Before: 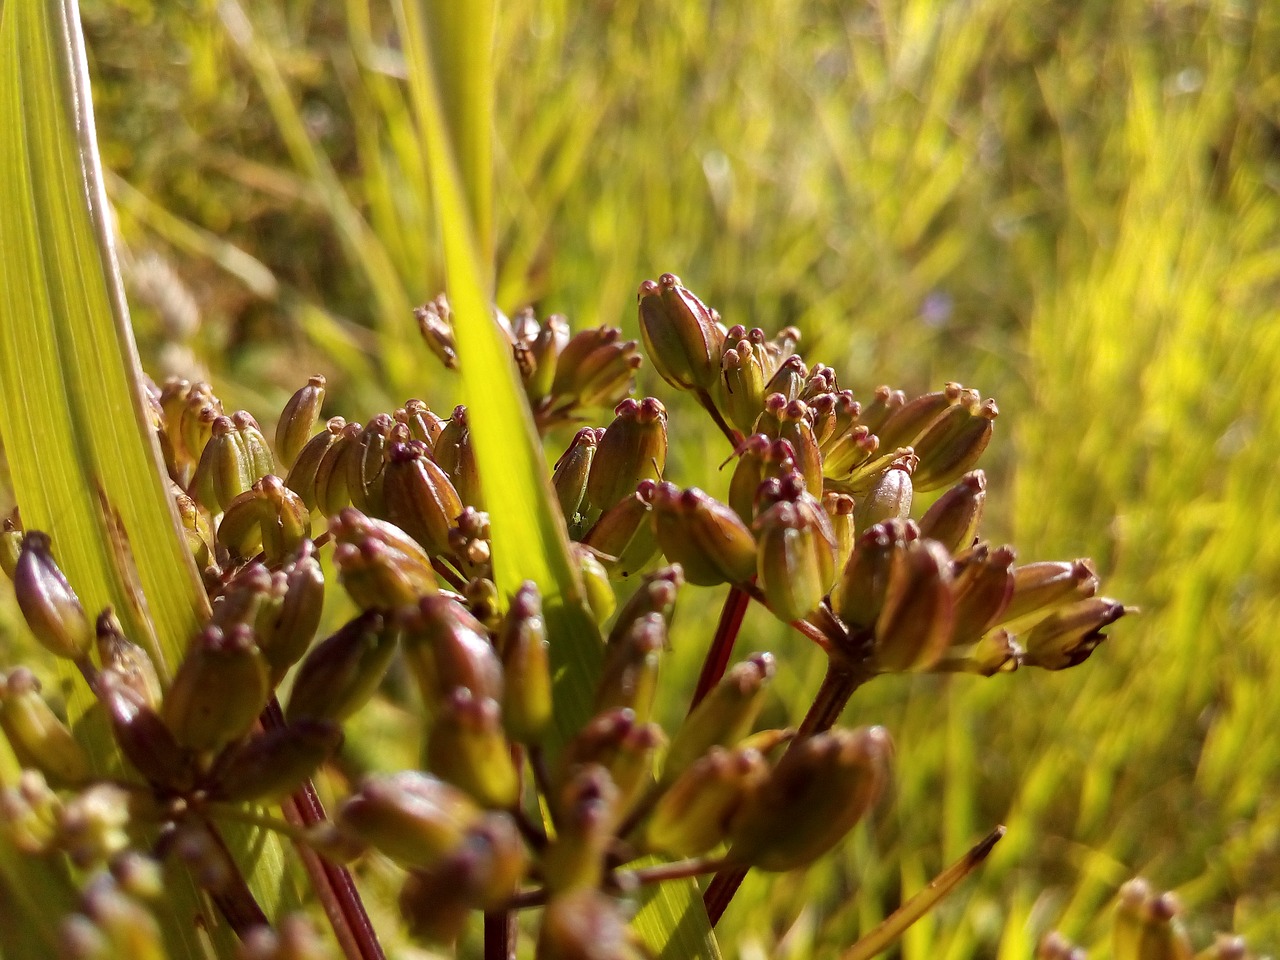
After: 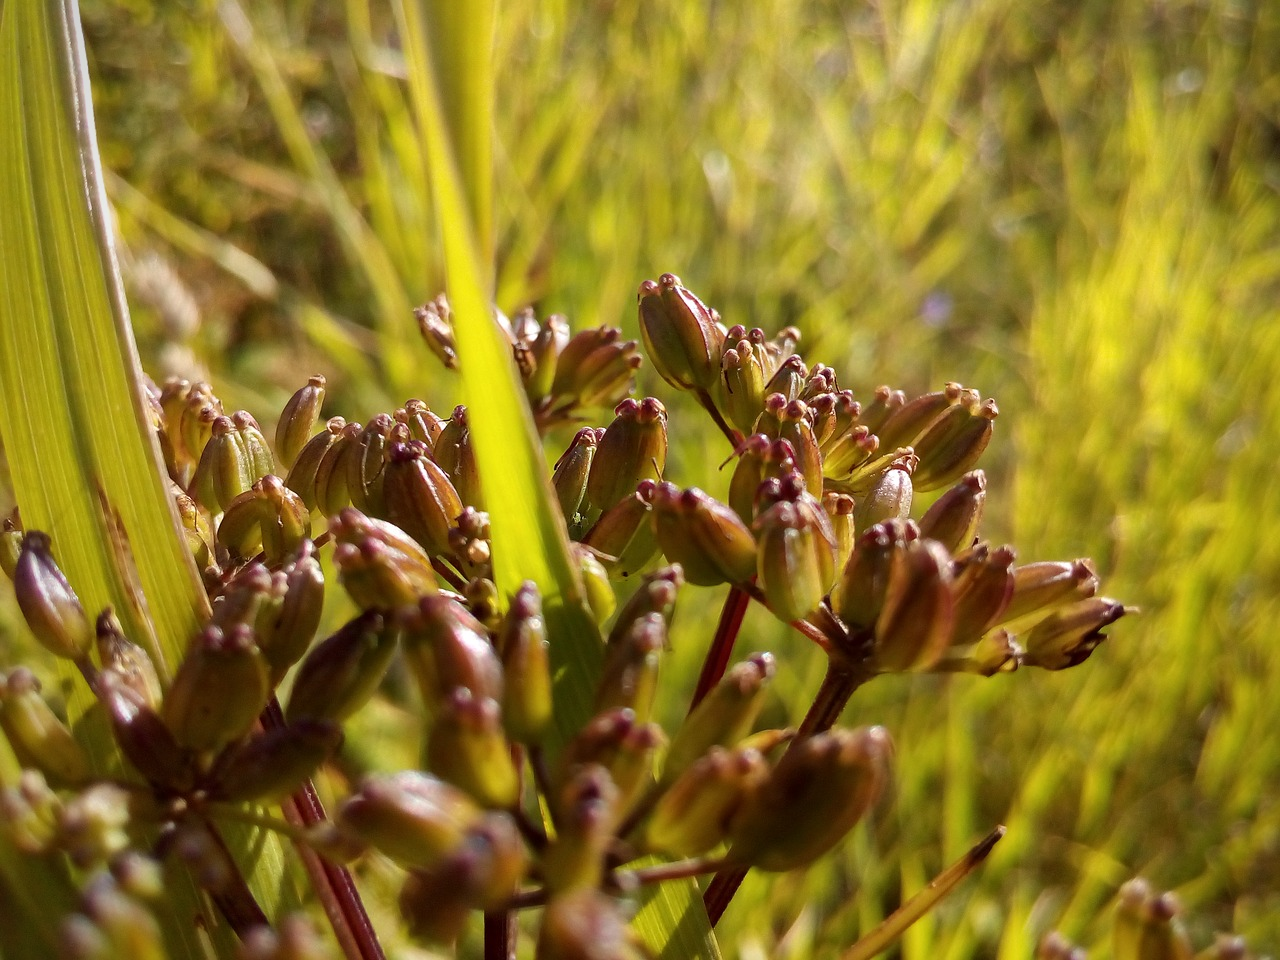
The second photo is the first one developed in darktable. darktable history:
vignetting: fall-off start 74.44%, fall-off radius 65.5%, brightness -0.592, saturation -0.001, unbound false
